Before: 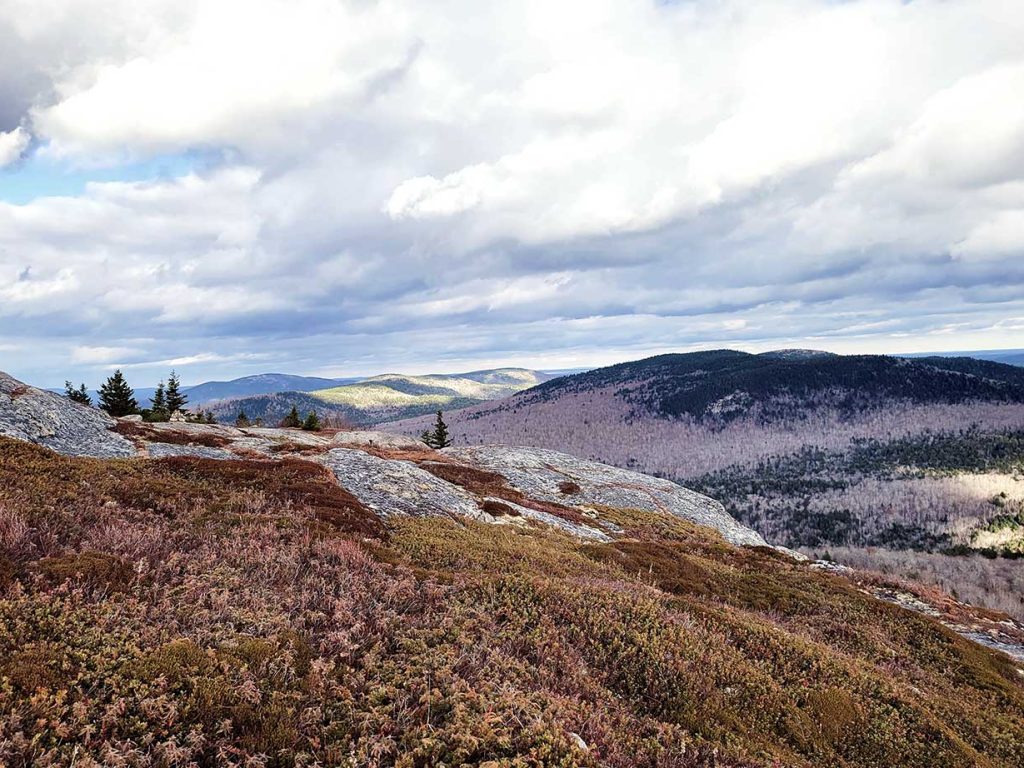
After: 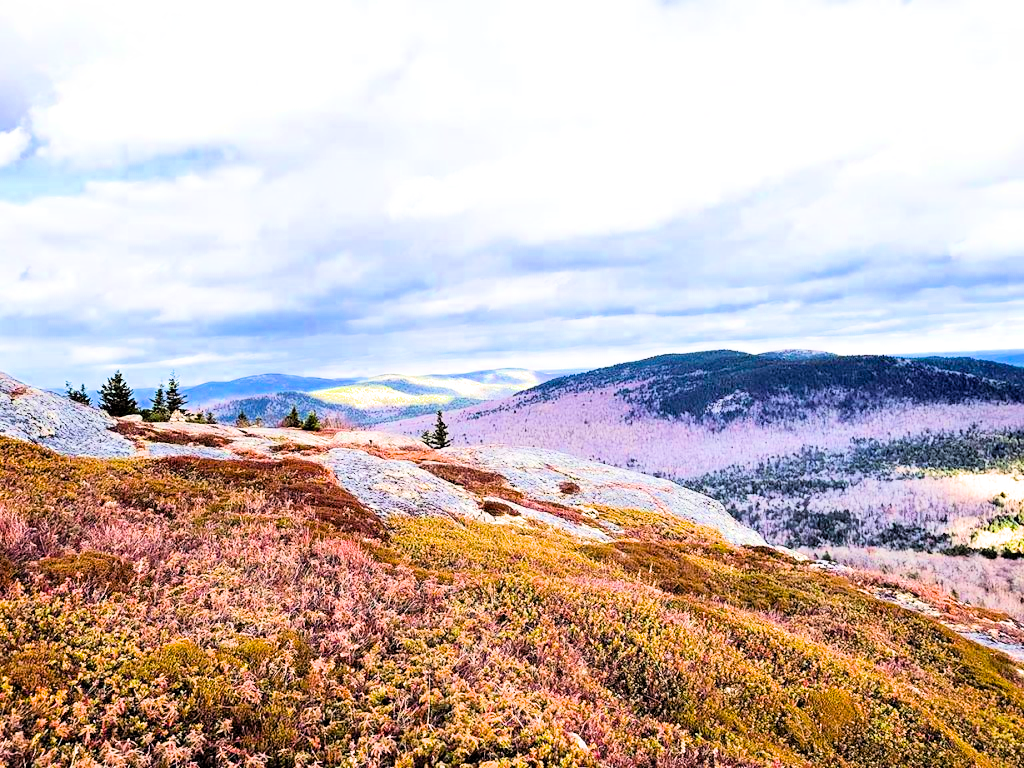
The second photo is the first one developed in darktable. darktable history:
filmic rgb: black relative exposure -6.15 EV, white relative exposure 6.96 EV, hardness 2.23, color science v6 (2022)
color balance rgb: perceptual saturation grading › global saturation 25%, perceptual brilliance grading › global brilliance 35%, perceptual brilliance grading › highlights 50%, perceptual brilliance grading › mid-tones 60%, perceptual brilliance grading › shadows 35%, global vibrance 20%
